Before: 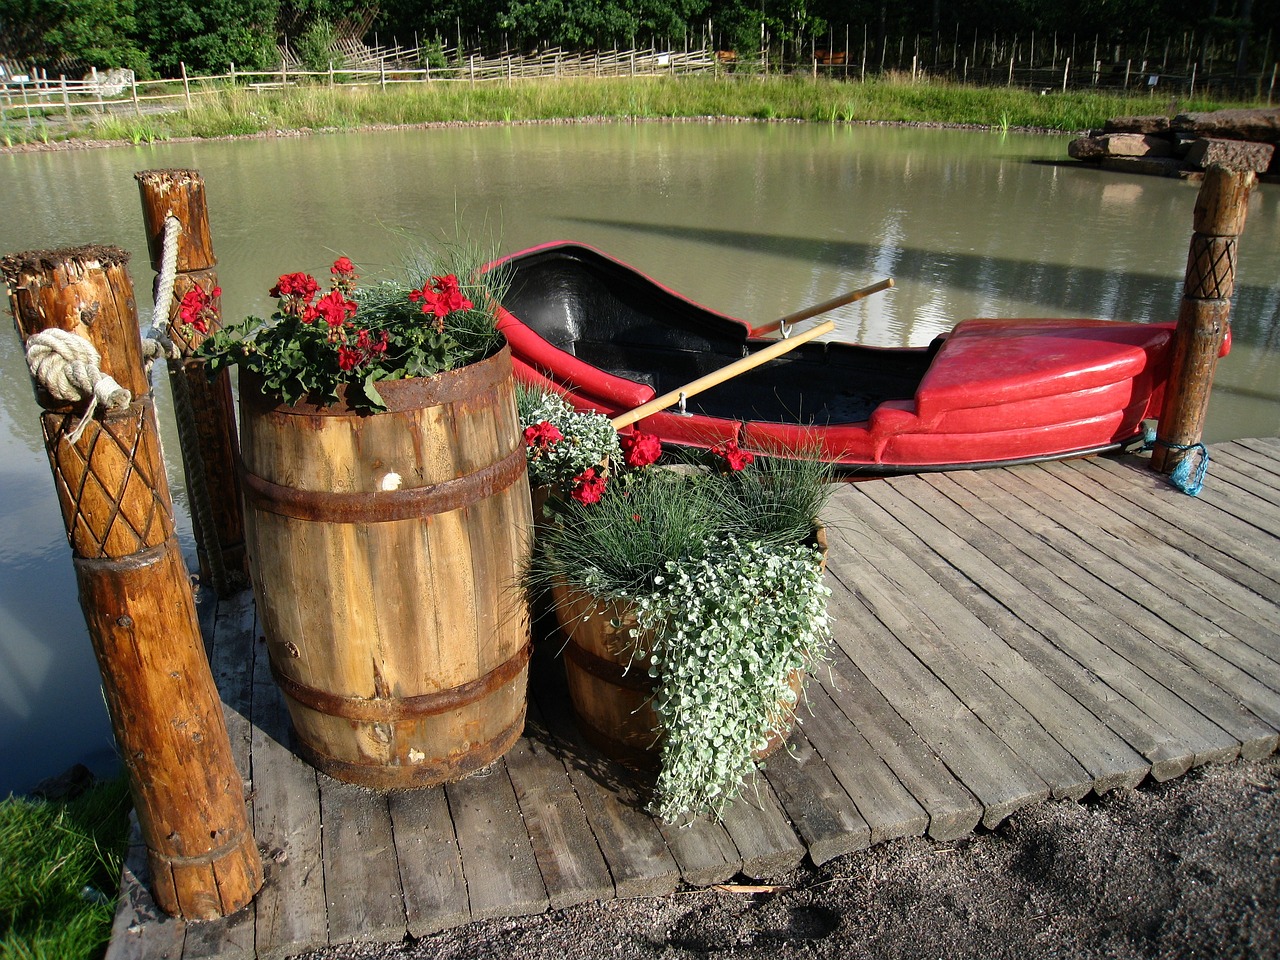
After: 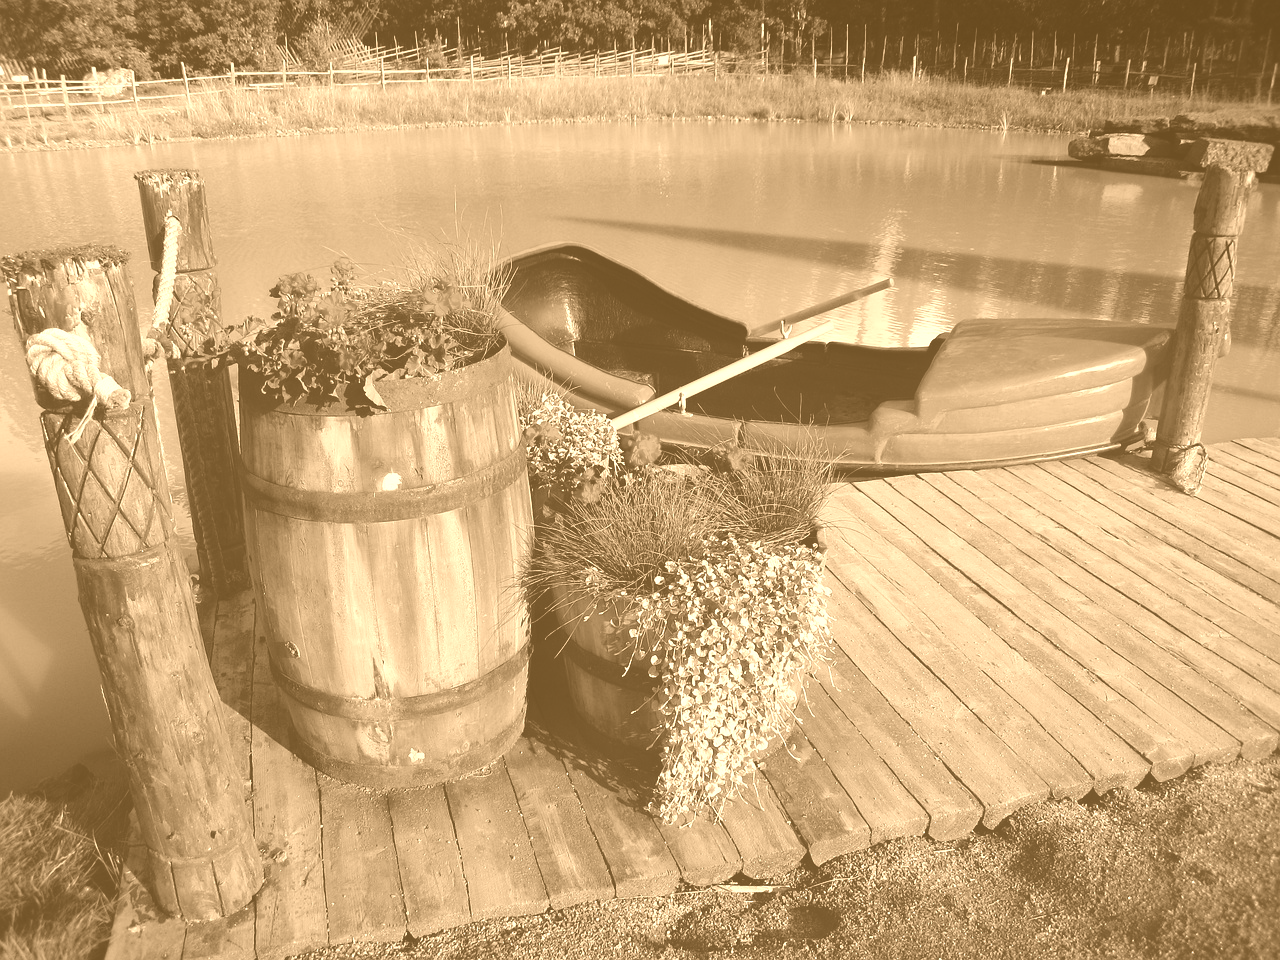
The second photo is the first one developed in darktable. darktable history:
local contrast: detail 70%
colorize: hue 28.8°, source mix 100%
